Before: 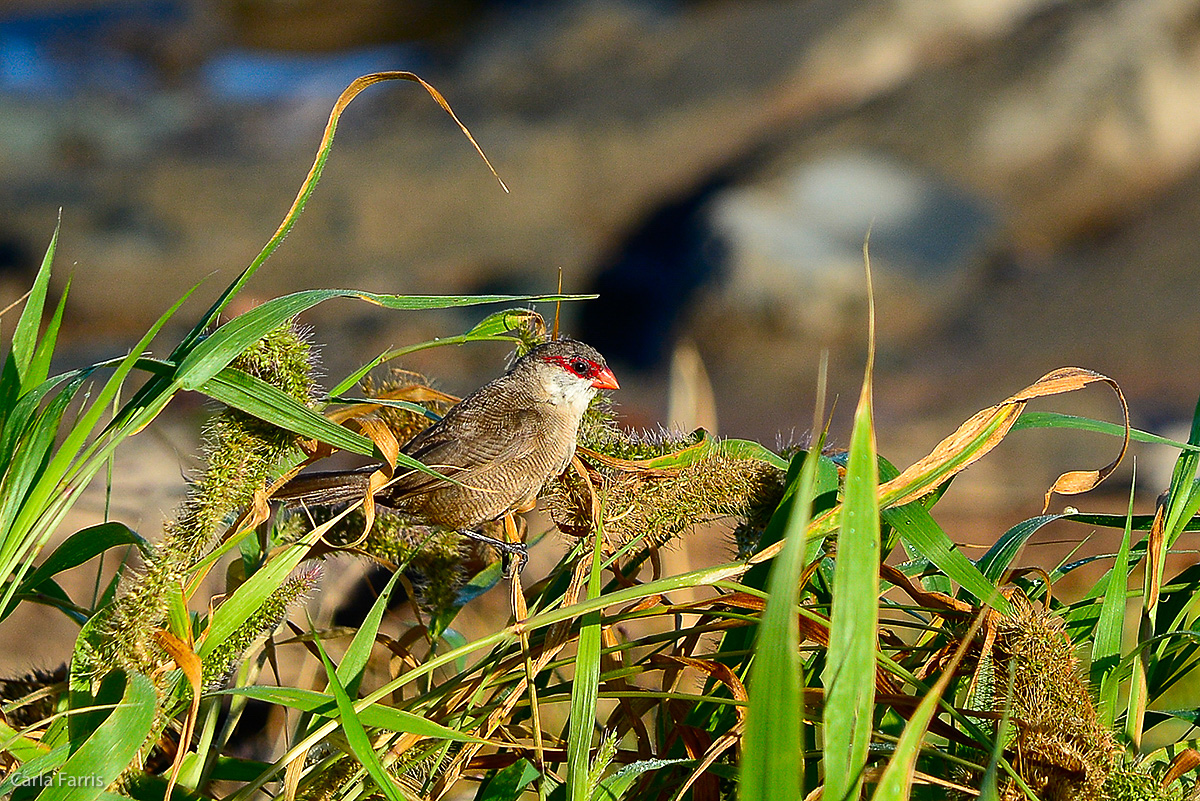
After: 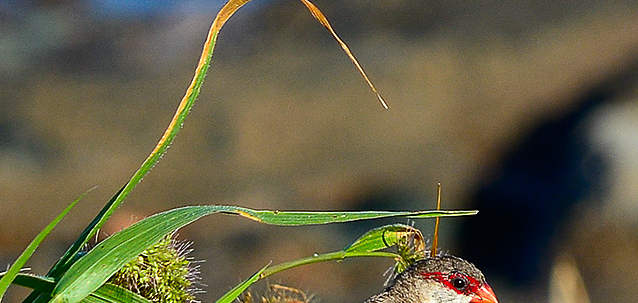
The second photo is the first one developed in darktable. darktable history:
crop: left 10.135%, top 10.529%, right 36.672%, bottom 51.63%
